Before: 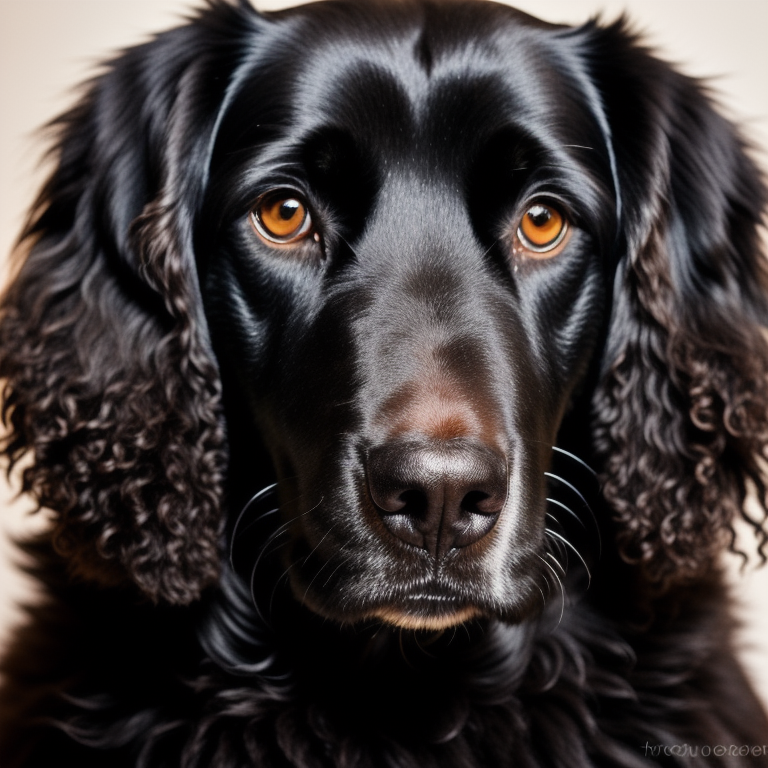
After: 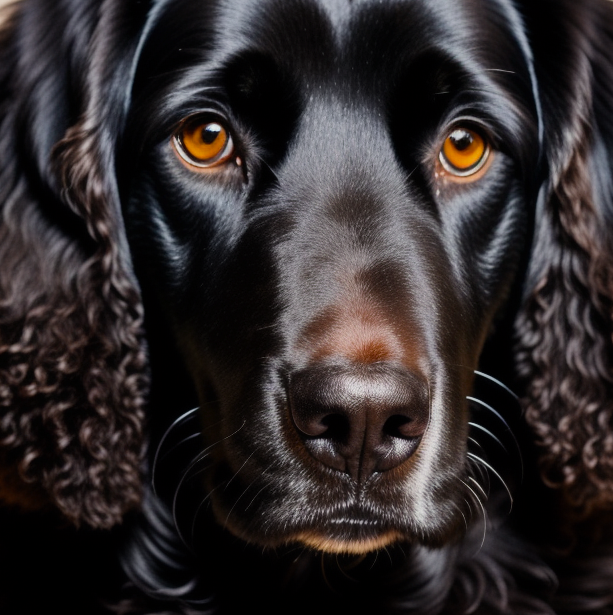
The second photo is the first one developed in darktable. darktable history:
crop and rotate: left 10.282%, top 9.988%, right 9.846%, bottom 9.915%
color balance rgb: perceptual saturation grading › global saturation 19.783%, global vibrance 20%
exposure: exposure -0.21 EV, compensate highlight preservation false
